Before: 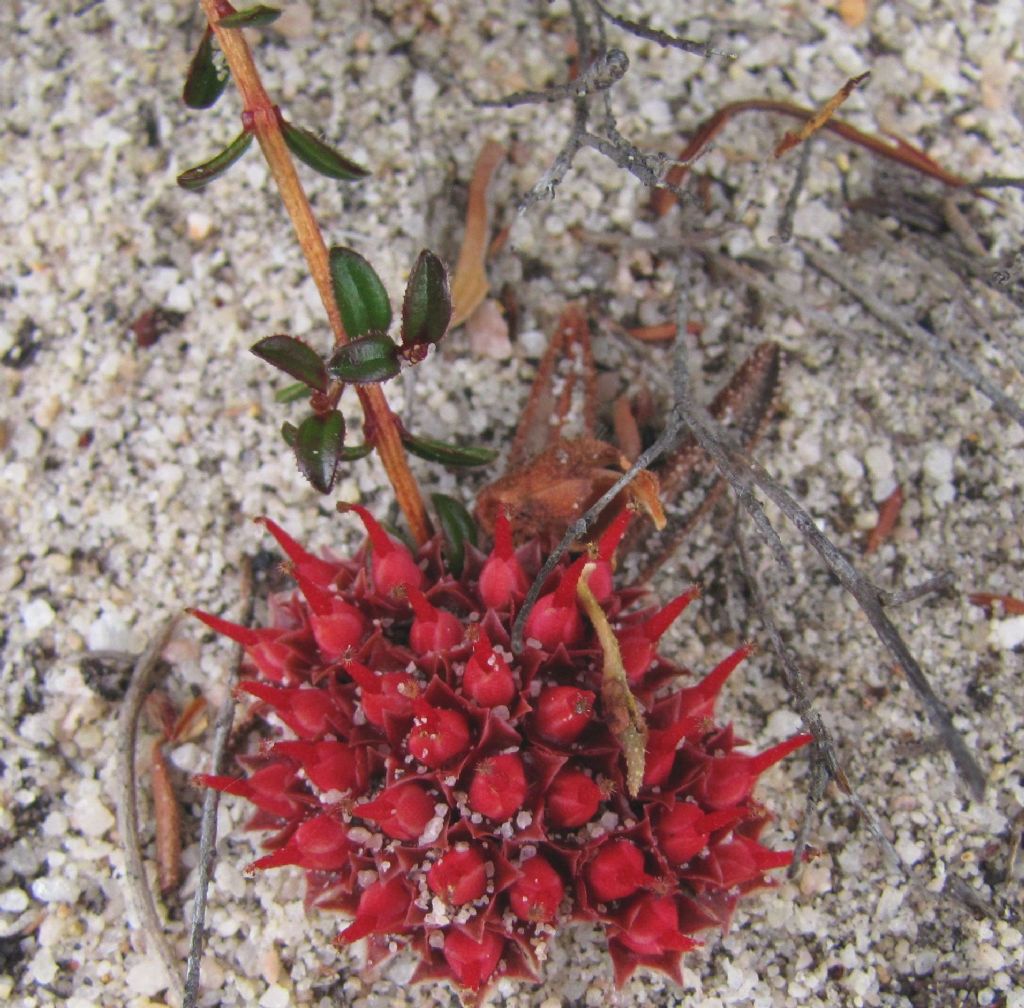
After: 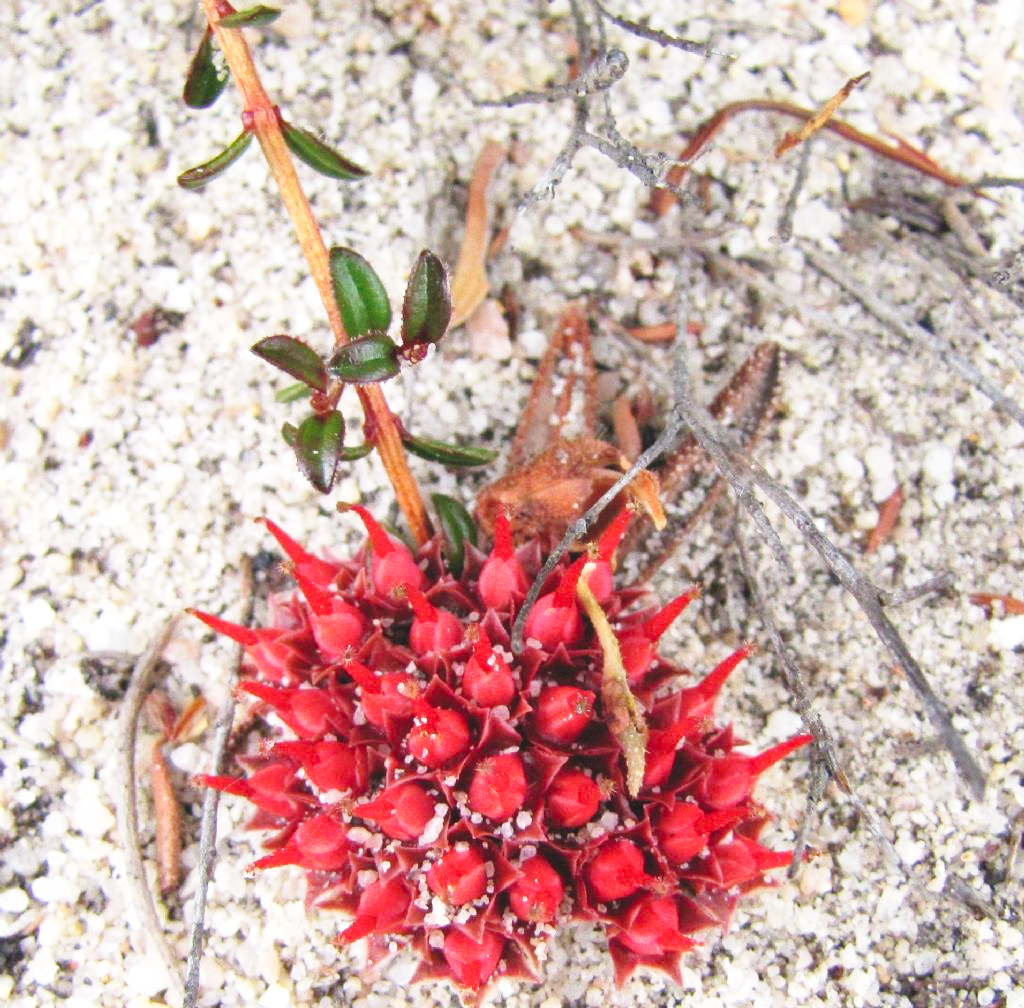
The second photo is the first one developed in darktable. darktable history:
base curve: curves: ch0 [(0, 0) (0.028, 0.03) (0.121, 0.232) (0.46, 0.748) (0.859, 0.968) (1, 1)], preserve colors none
exposure: black level correction 0, exposure 0.5 EV, compensate exposure bias true, compensate highlight preservation false
